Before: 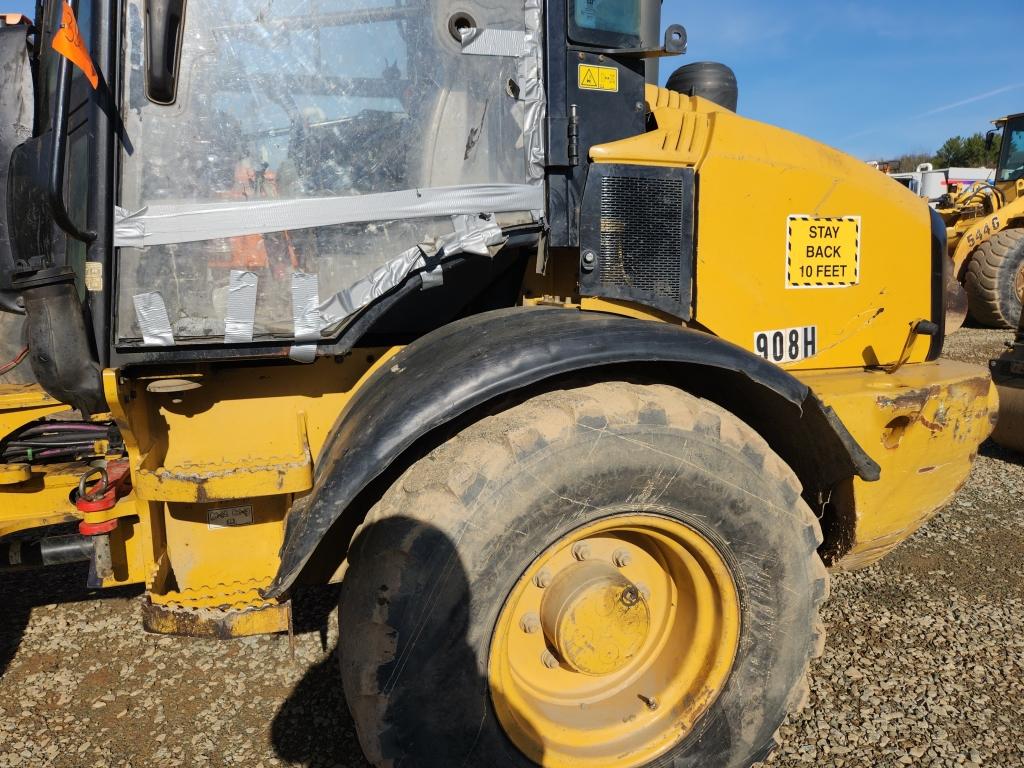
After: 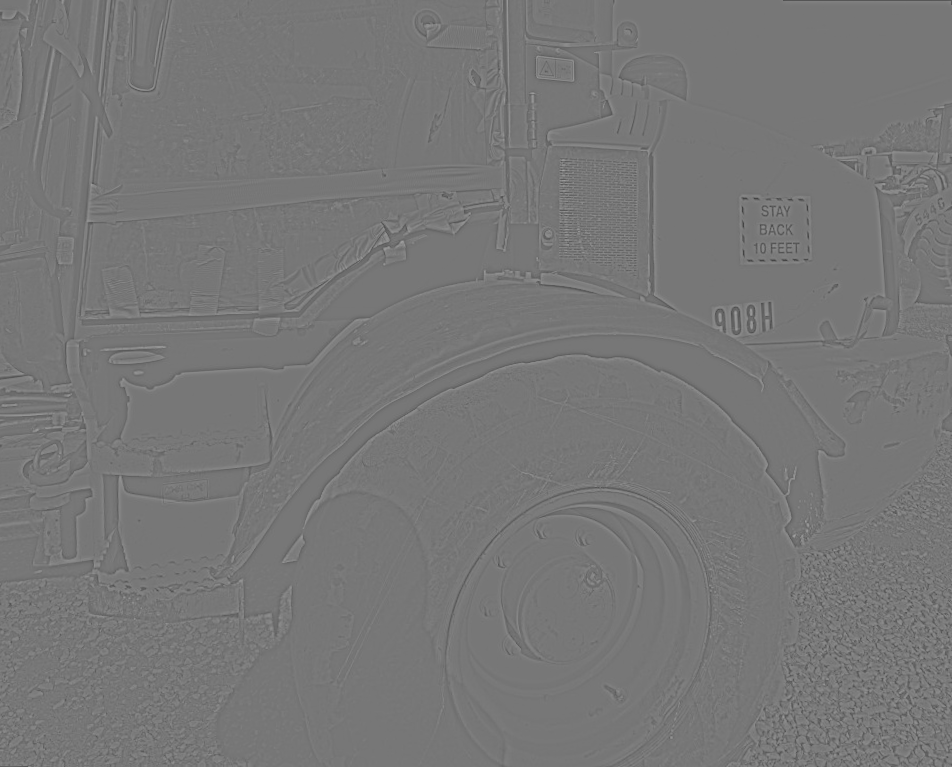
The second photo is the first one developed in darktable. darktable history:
highpass: sharpness 5.84%, contrast boost 8.44%
contrast equalizer: y [[0.5, 0.488, 0.462, 0.461, 0.491, 0.5], [0.5 ×6], [0.5 ×6], [0 ×6], [0 ×6]]
rotate and perspective: rotation 0.215°, lens shift (vertical) -0.139, crop left 0.069, crop right 0.939, crop top 0.002, crop bottom 0.996
color balance rgb: linear chroma grading › global chroma 15%, perceptual saturation grading › global saturation 30%
